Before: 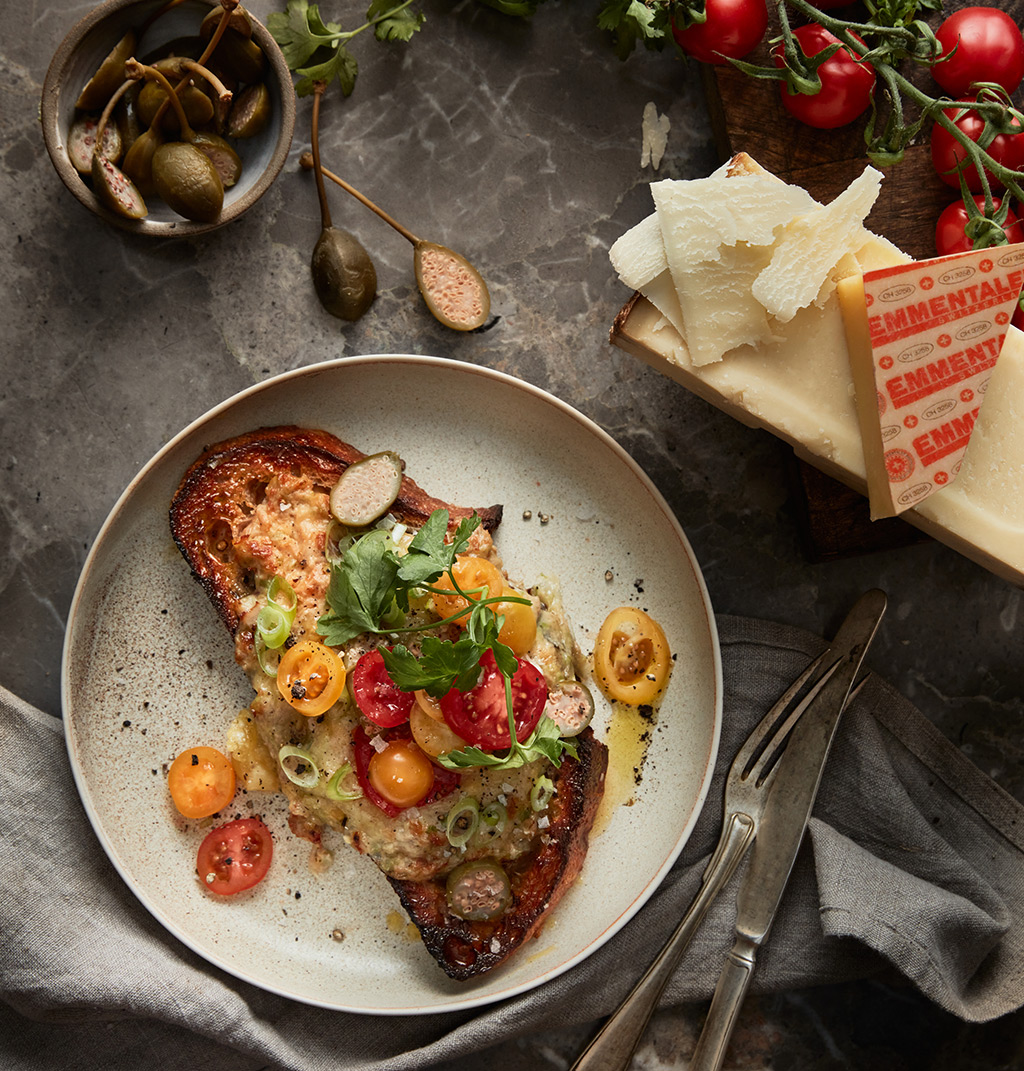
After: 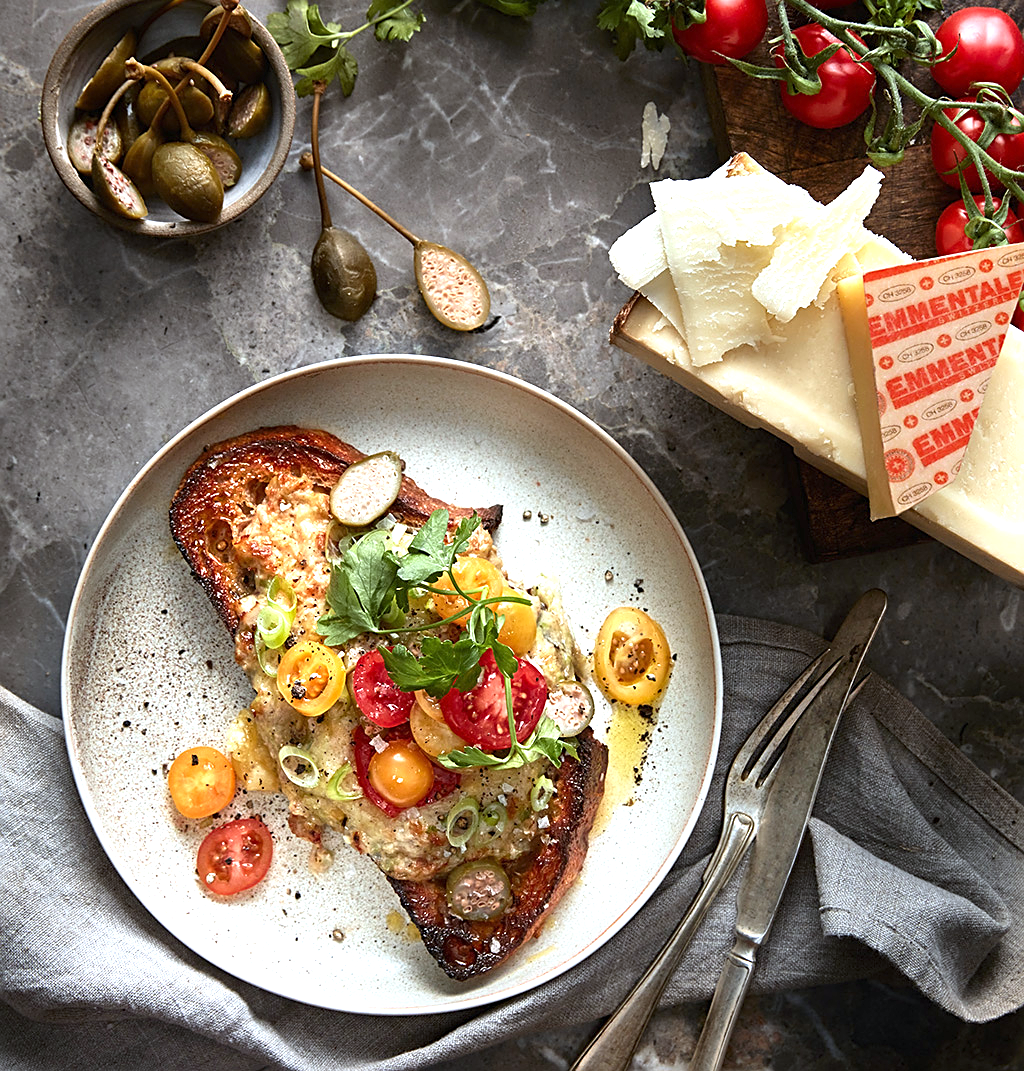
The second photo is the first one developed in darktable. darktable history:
exposure: exposure 1 EV, compensate highlight preservation false
white balance: red 0.931, blue 1.11
sharpen: on, module defaults
